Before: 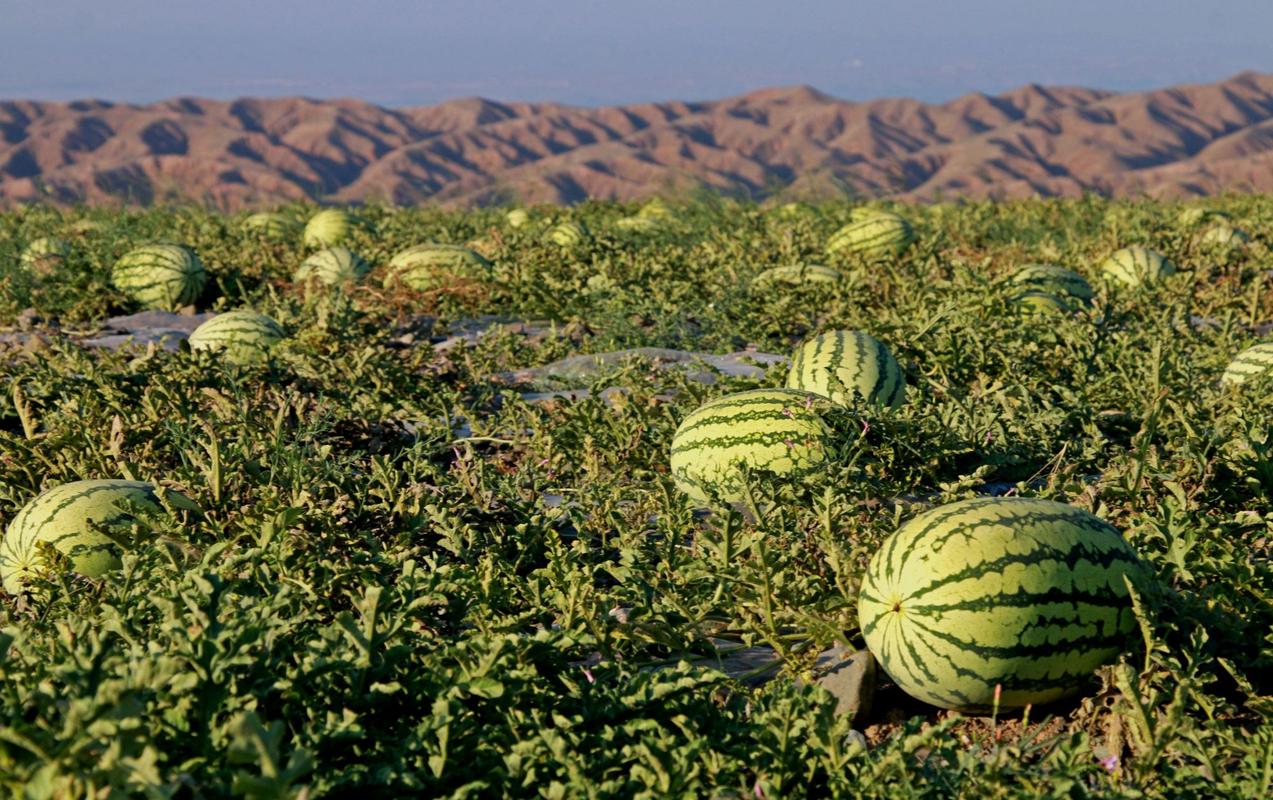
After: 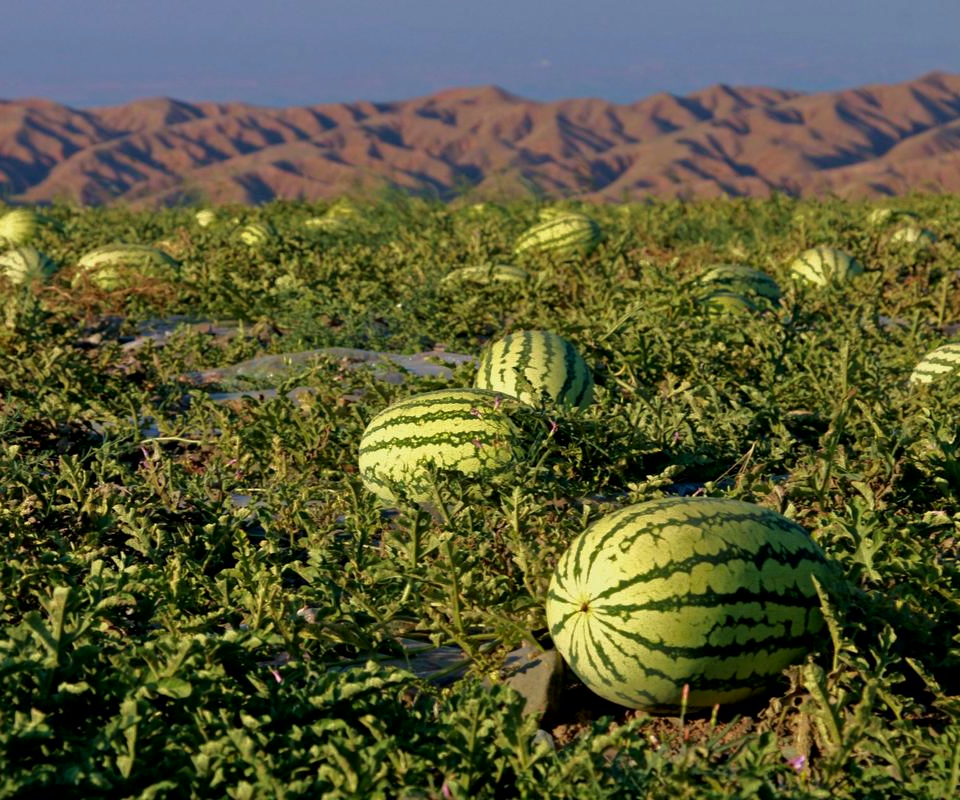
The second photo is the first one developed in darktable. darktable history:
crop and rotate: left 24.548%
contrast equalizer: octaves 7, y [[0.439, 0.44, 0.442, 0.457, 0.493, 0.498], [0.5 ×6], [0.5 ×6], [0 ×6], [0 ×6]], mix -0.312
velvia: on, module defaults
tone curve: curves: ch0 [(0, 0) (0.48, 0.431) (0.7, 0.609) (0.864, 0.854) (1, 1)], color space Lab, independent channels, preserve colors none
